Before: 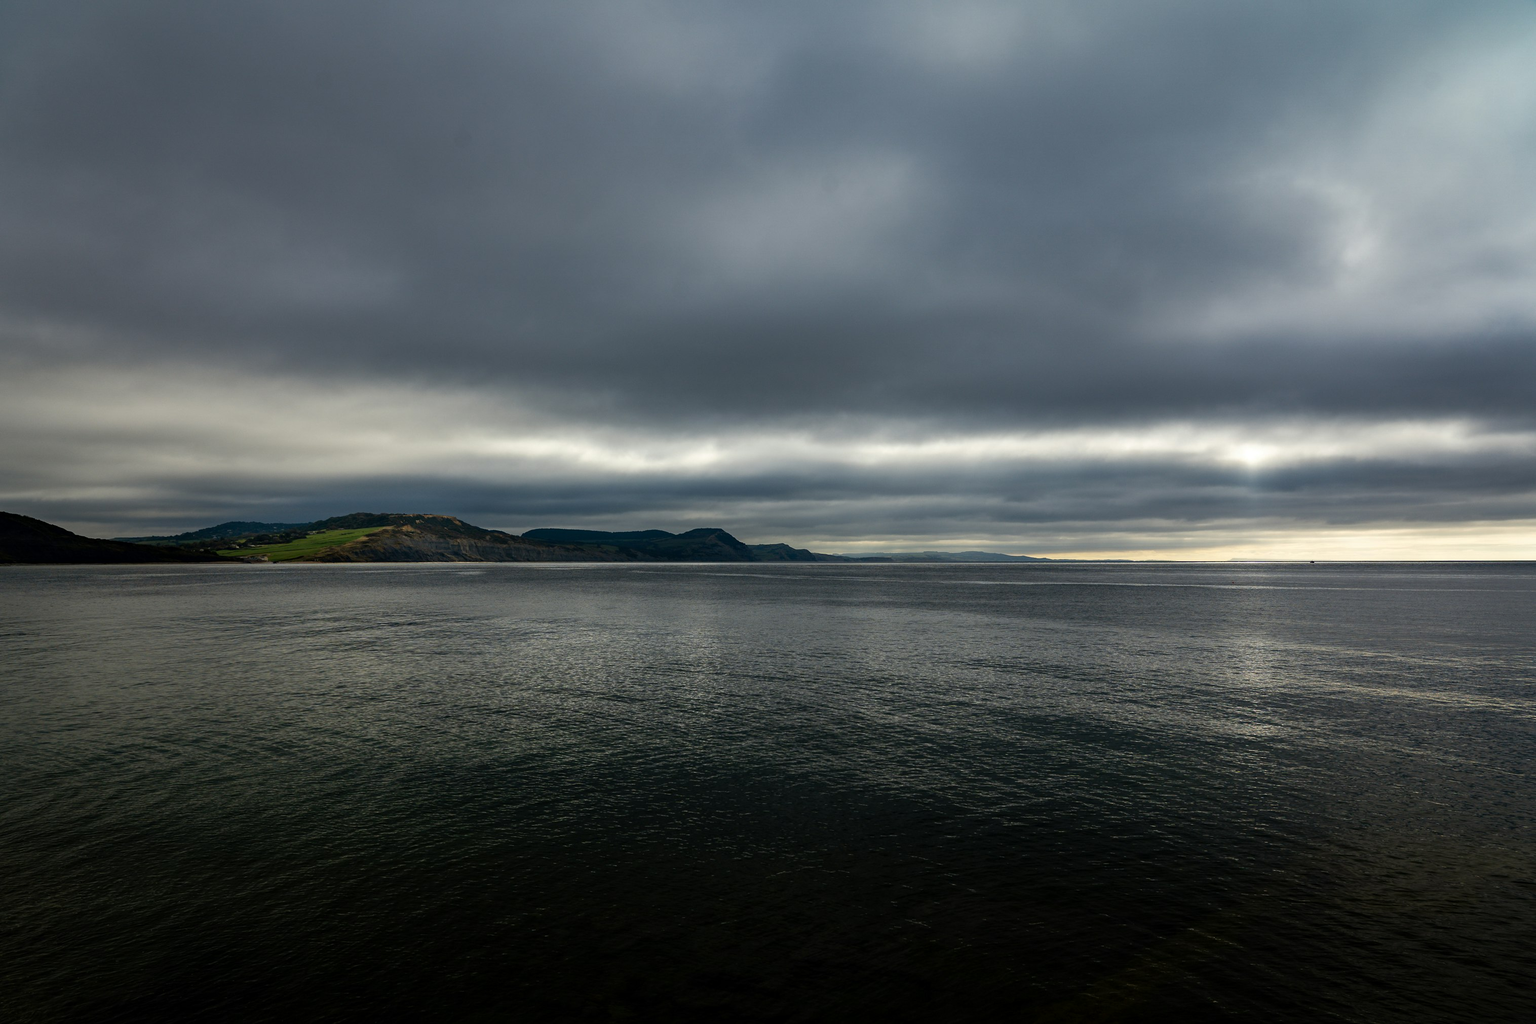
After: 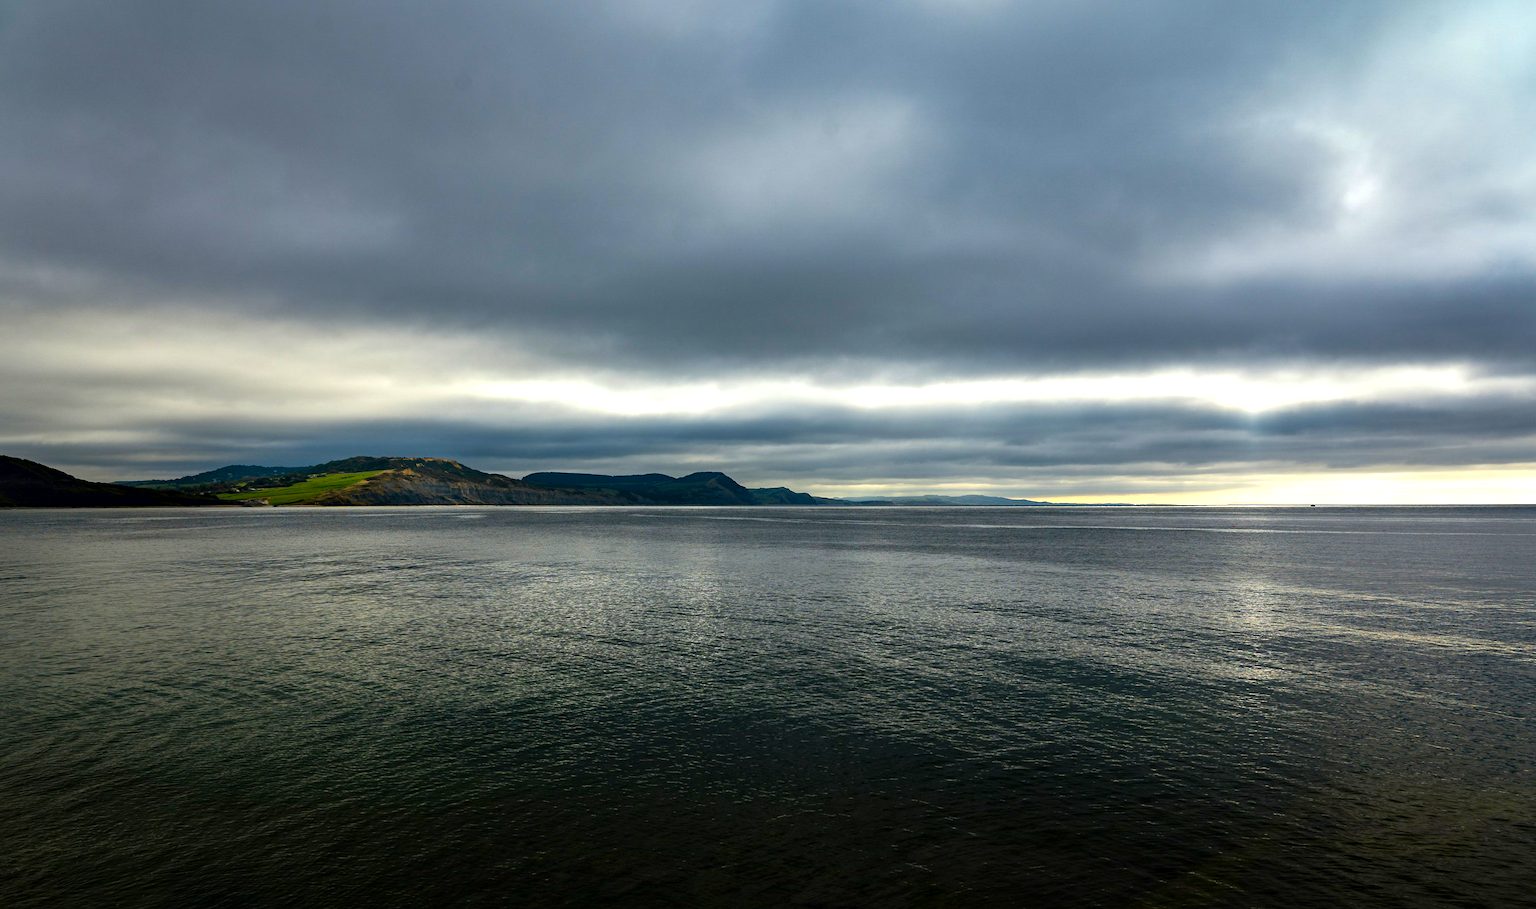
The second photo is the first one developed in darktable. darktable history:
local contrast: mode bilateral grid, contrast 20, coarseness 50, detail 120%, midtone range 0.2
crop and rotate: top 5.609%, bottom 5.609%
exposure: black level correction 0, exposure 0.7 EV, compensate exposure bias true, compensate highlight preservation false
contrast brightness saturation: saturation -0.05
color balance rgb: linear chroma grading › global chroma 15%, perceptual saturation grading › global saturation 30%
